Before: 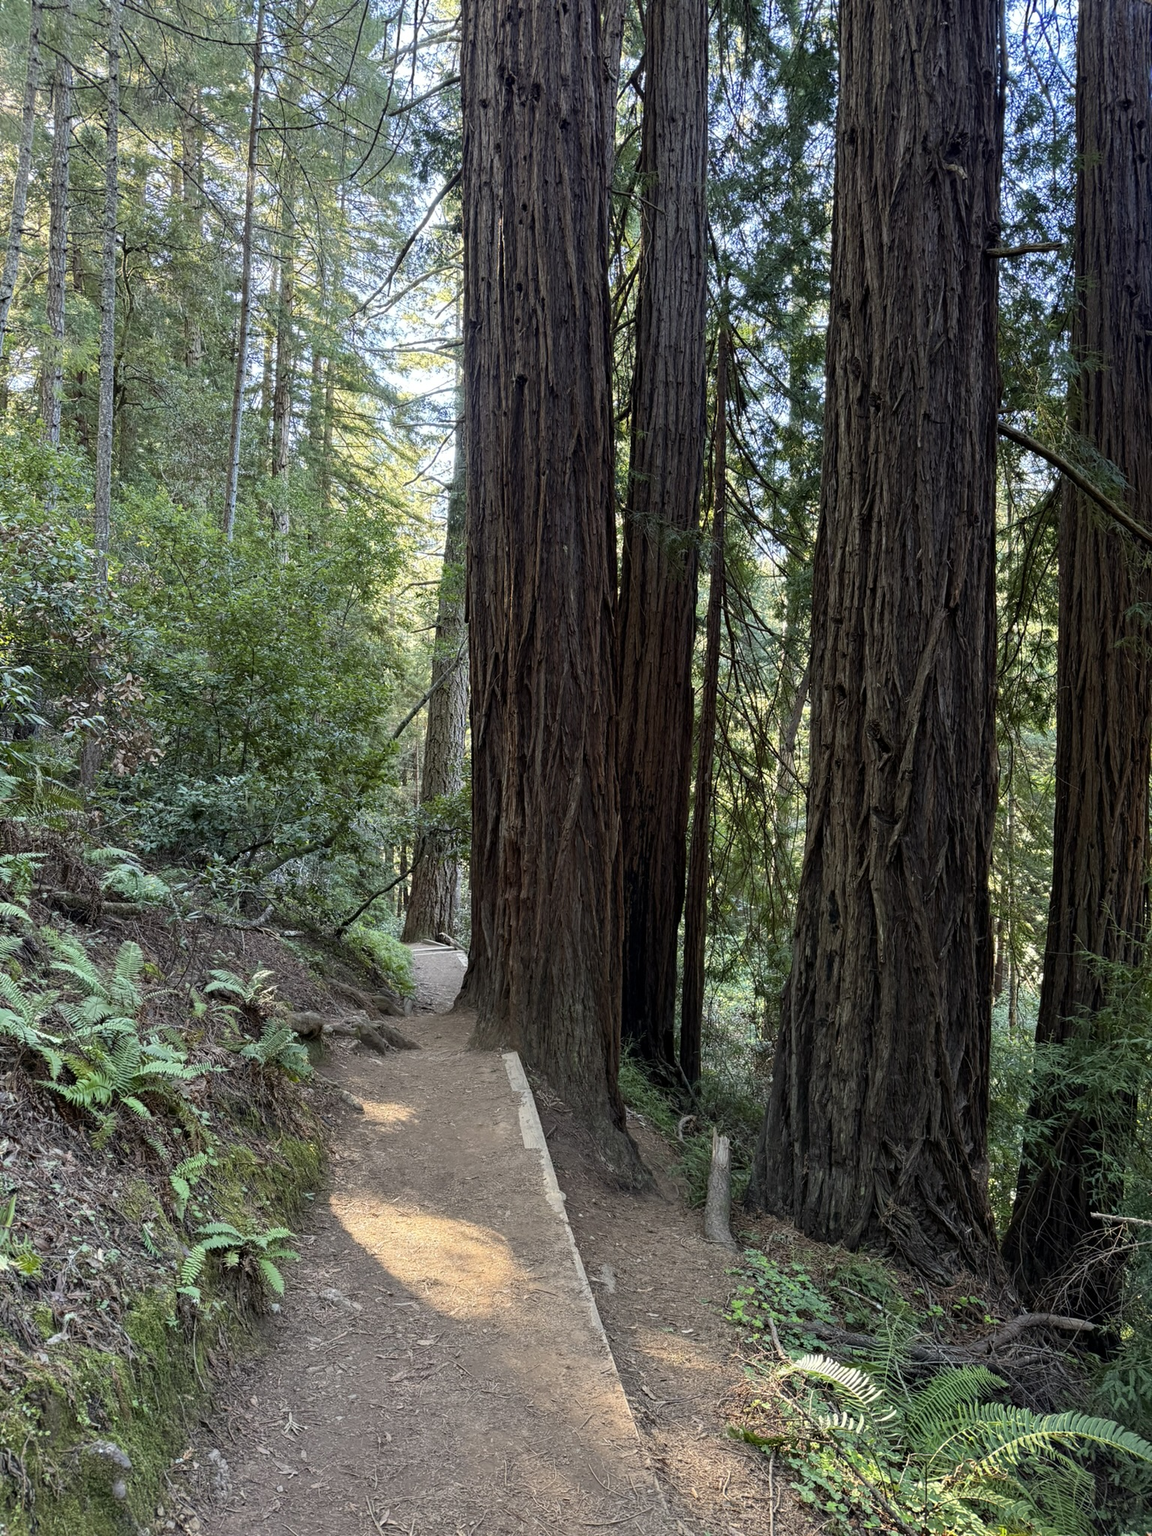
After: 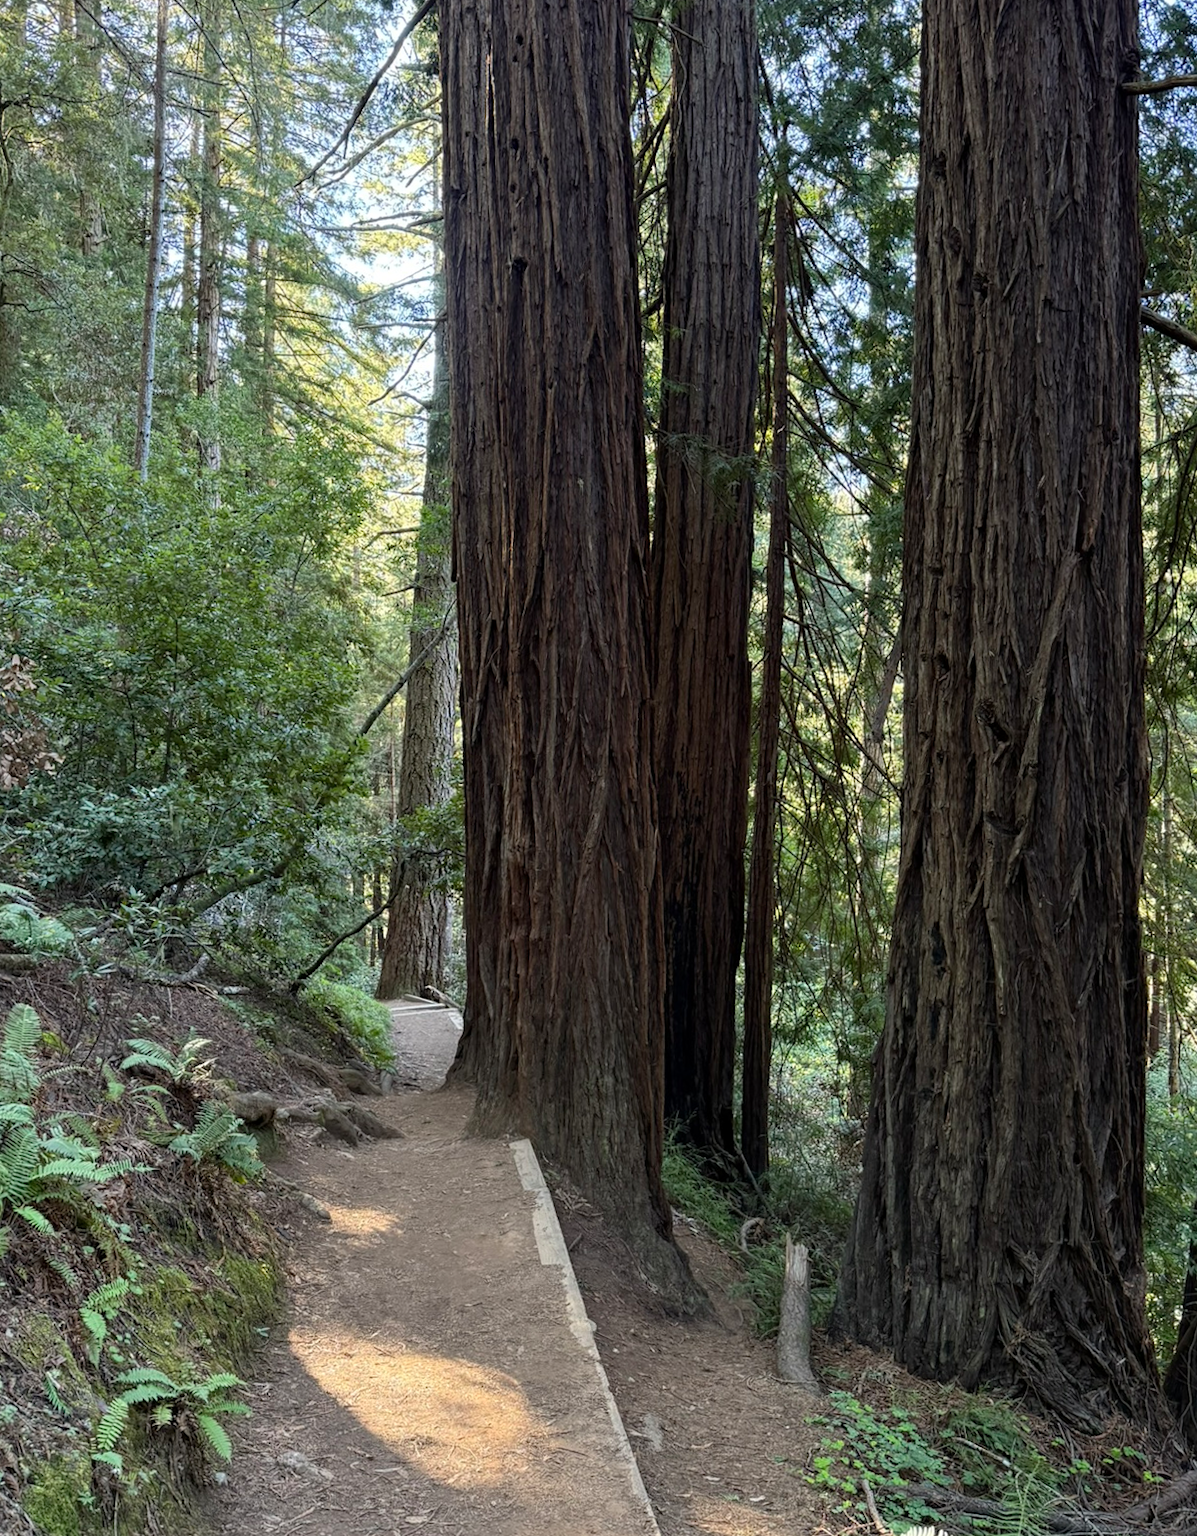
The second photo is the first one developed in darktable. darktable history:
crop and rotate: left 10.071%, top 10.071%, right 10.02%, bottom 10.02%
rotate and perspective: rotation -1°, crop left 0.011, crop right 0.989, crop top 0.025, crop bottom 0.975
